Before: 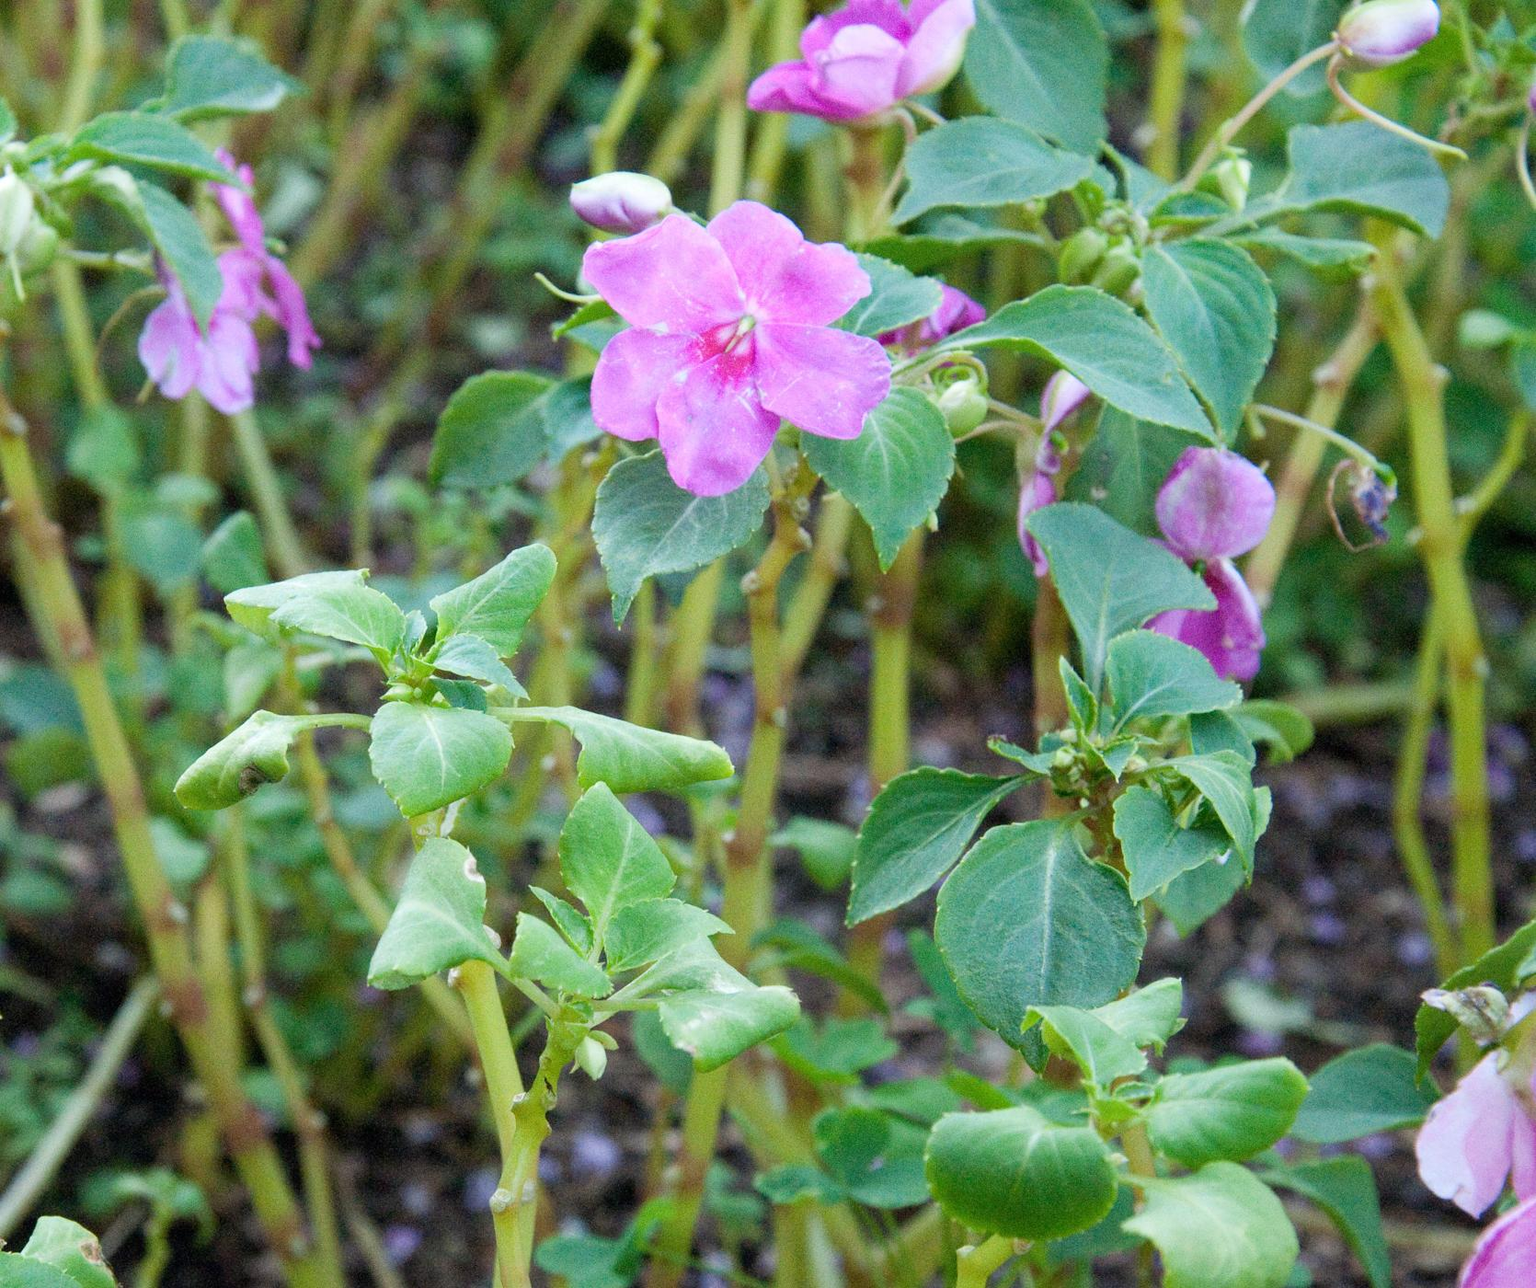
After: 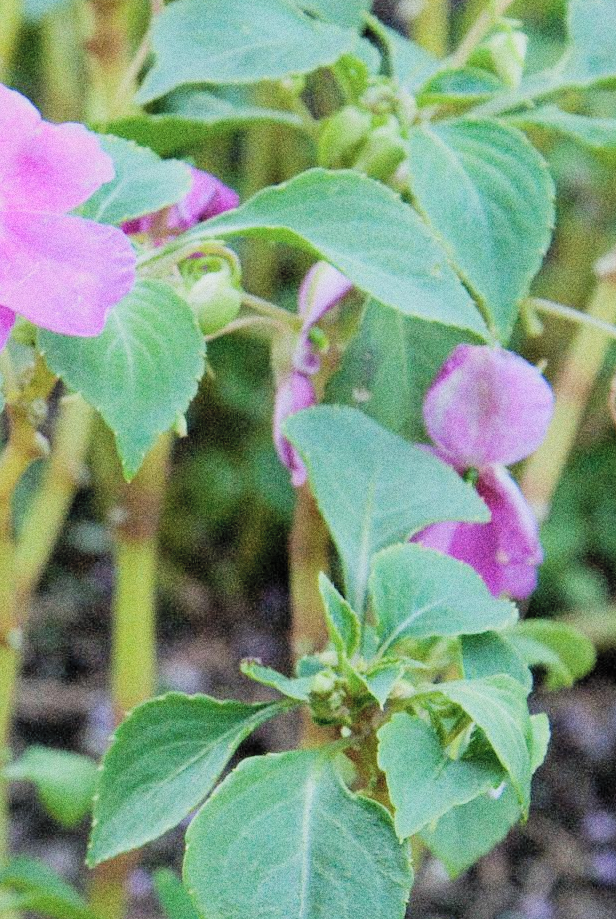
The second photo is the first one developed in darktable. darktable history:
filmic rgb: black relative exposure -7.65 EV, white relative exposure 4.56 EV, hardness 3.61
crop and rotate: left 49.936%, top 10.094%, right 13.136%, bottom 24.256%
grain: coarseness 11.82 ISO, strength 36.67%, mid-tones bias 74.17%
contrast brightness saturation: contrast 0.14, brightness 0.21
